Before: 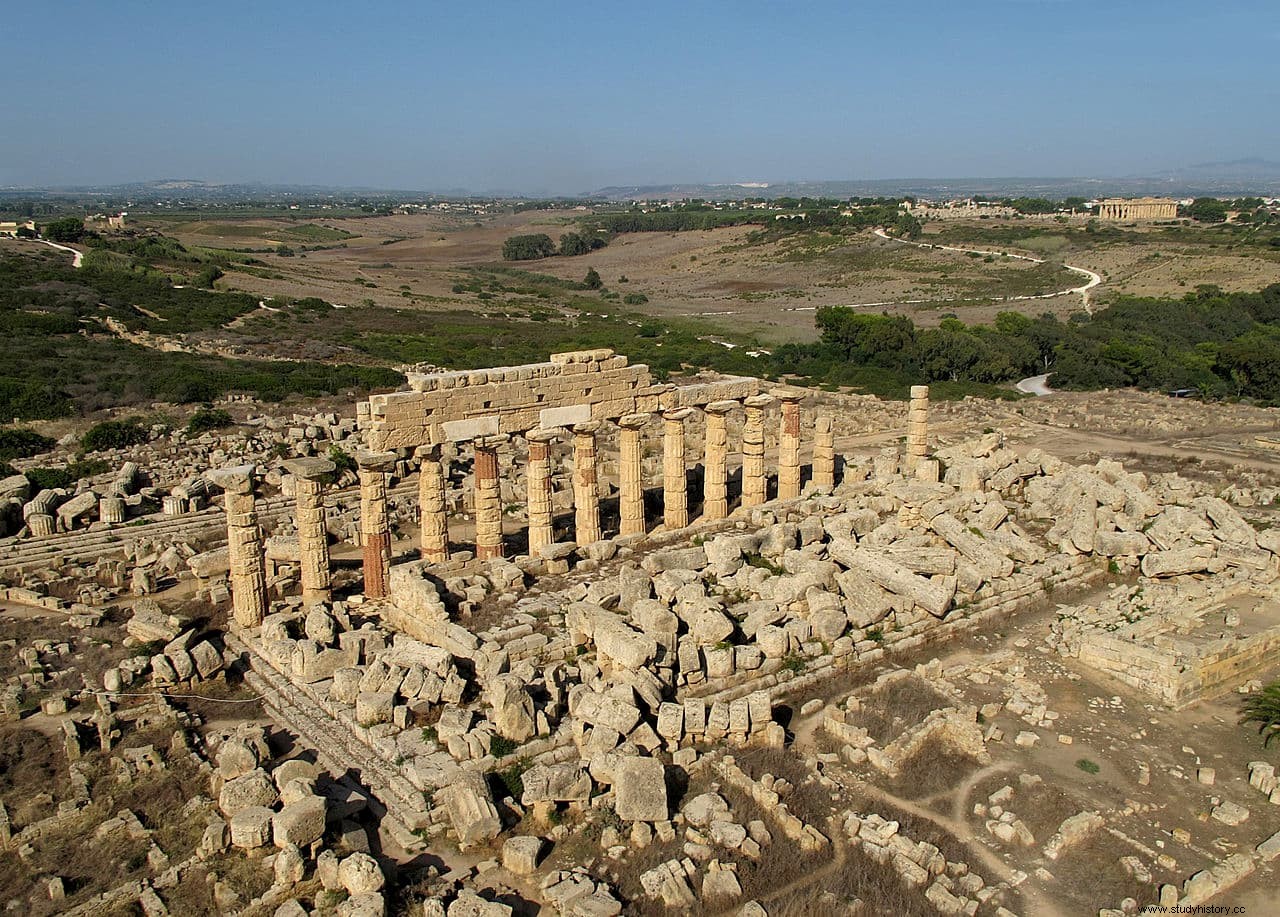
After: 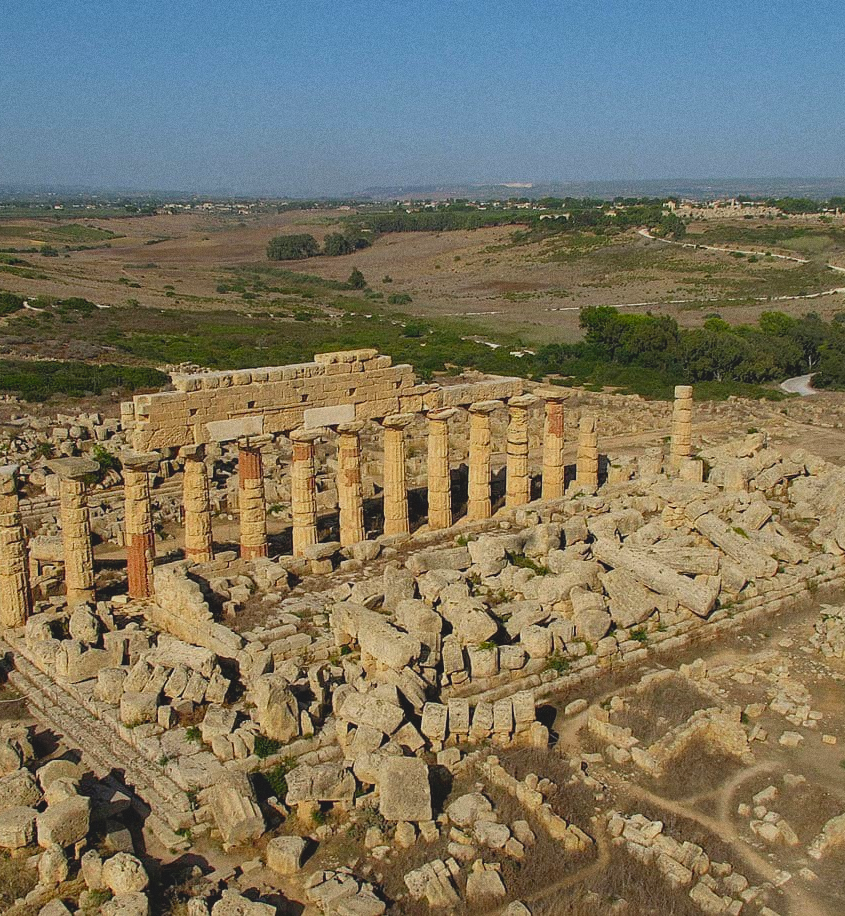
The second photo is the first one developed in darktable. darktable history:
exposure: black level correction 0.001, exposure -0.2 EV, compensate highlight preservation false
crop and rotate: left 18.442%, right 15.508%
grain: on, module defaults
contrast brightness saturation: contrast -0.19, saturation 0.19
